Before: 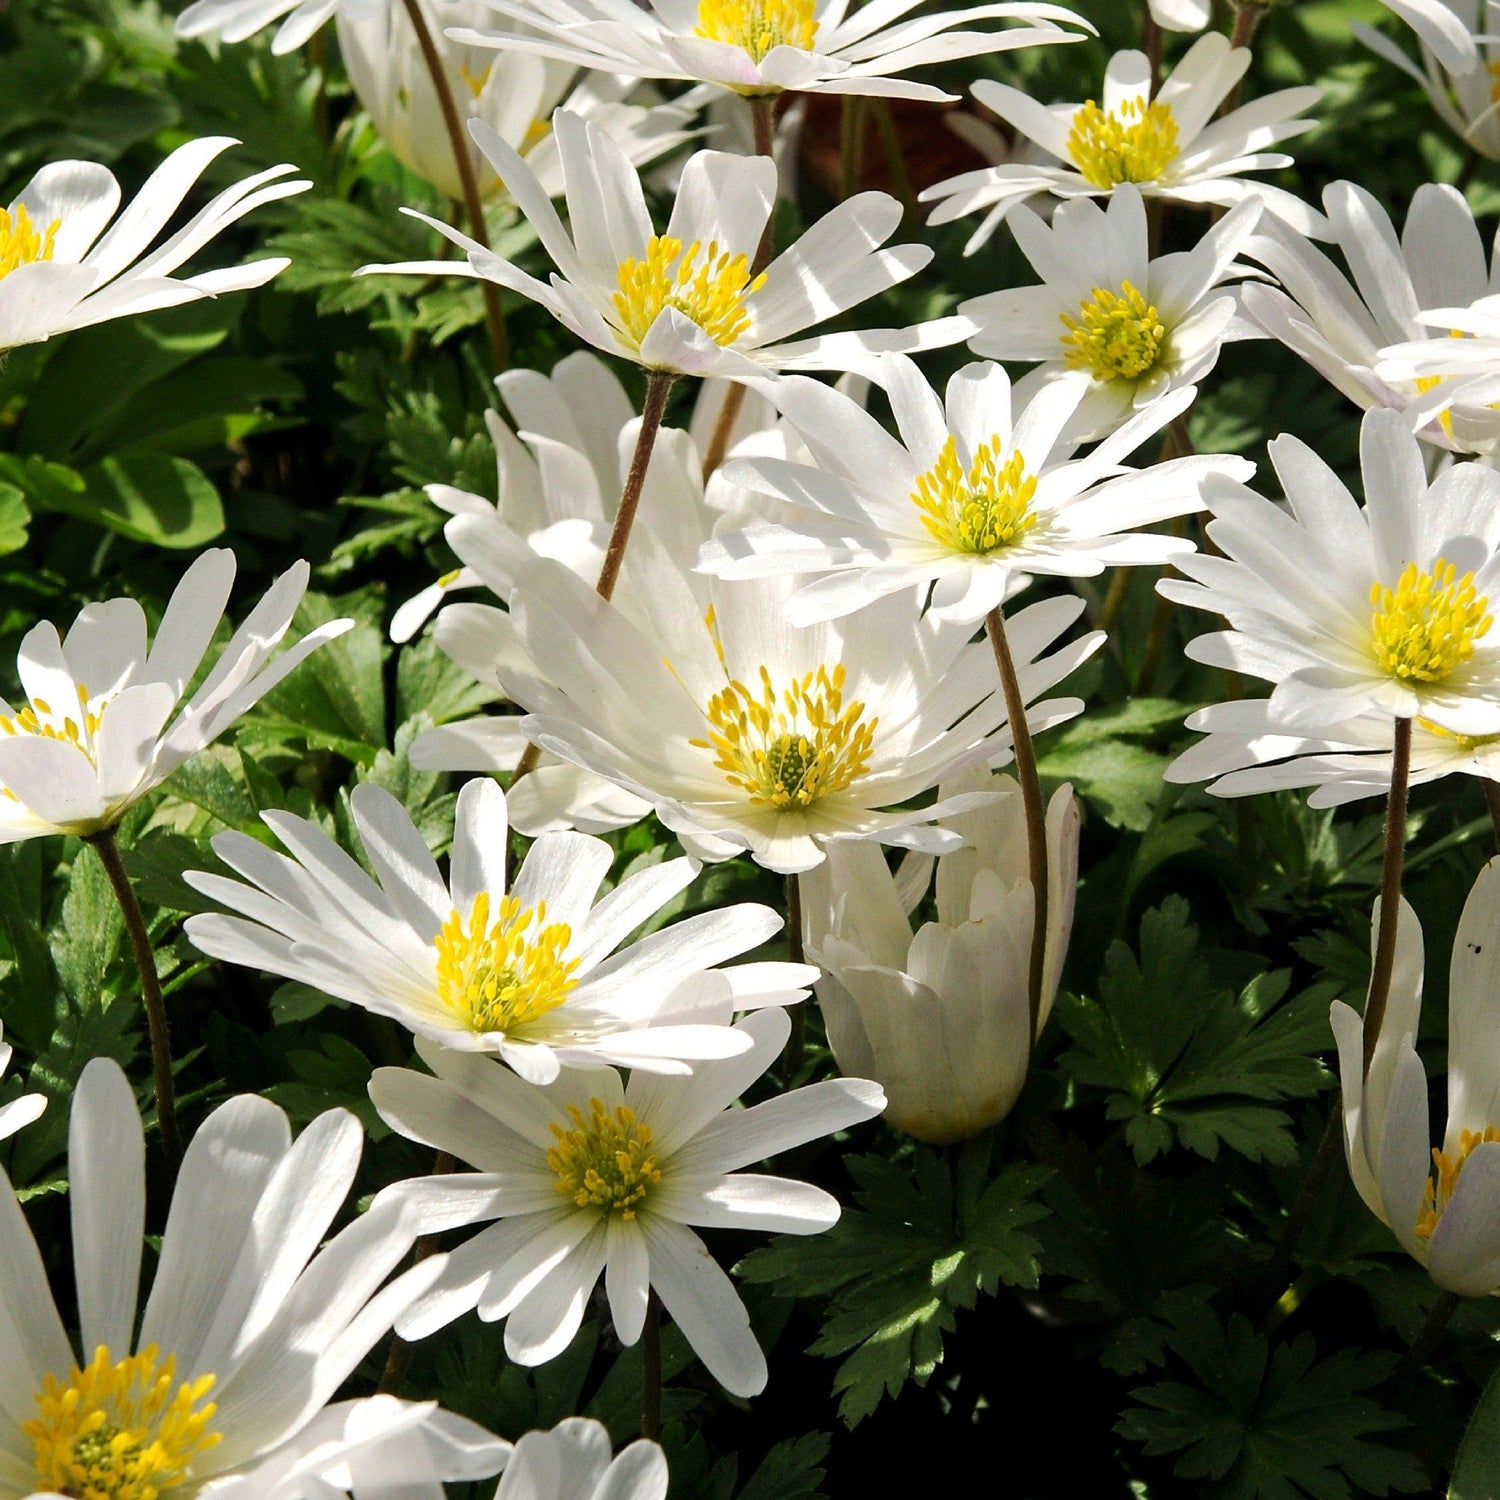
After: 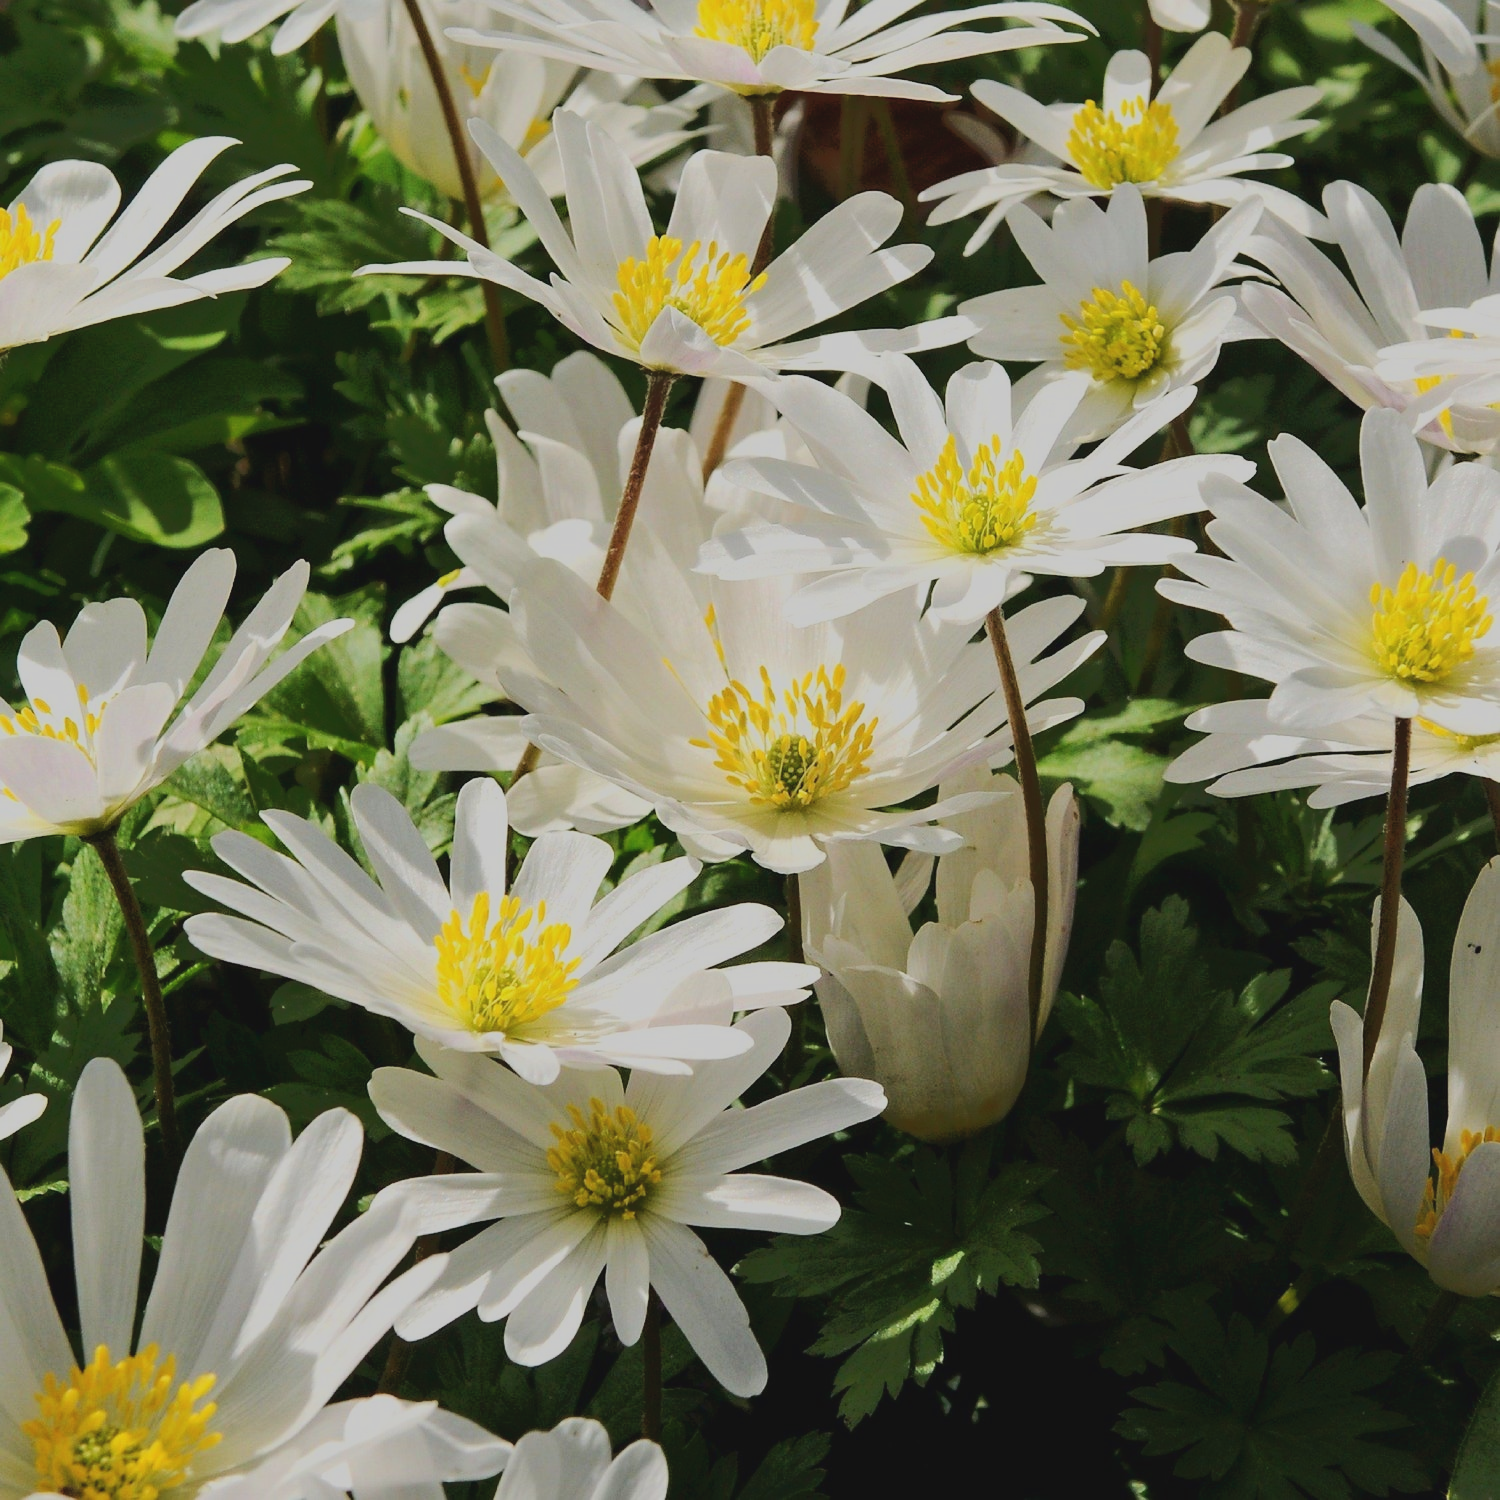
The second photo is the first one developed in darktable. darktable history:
sigmoid: contrast 1.12, target black 0.582, color processing RGB ratio
tone equalizer: -6 EV -0.17 EV, -3 EV -1.03 EV
